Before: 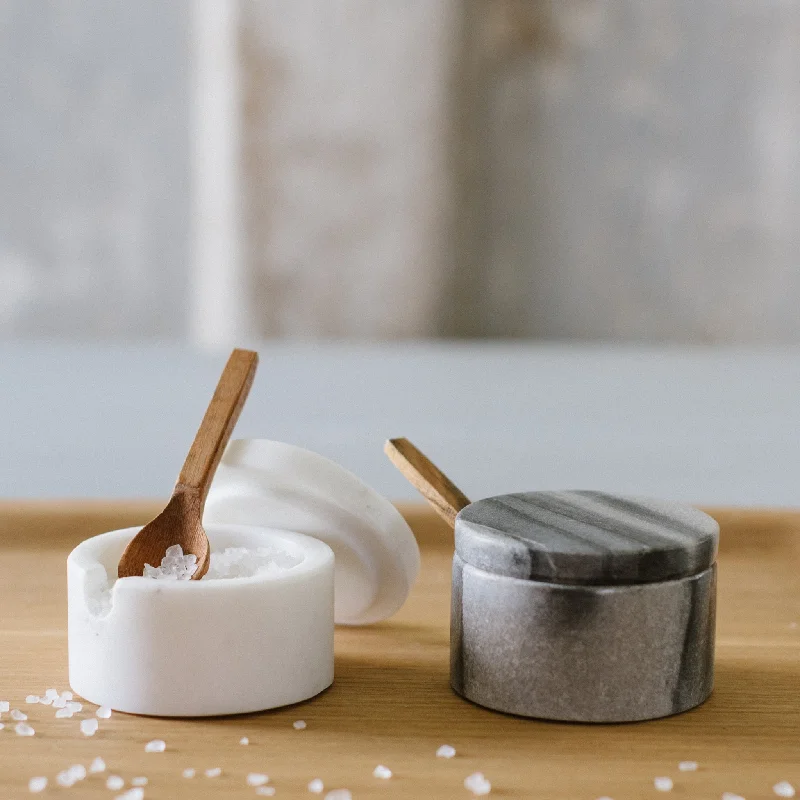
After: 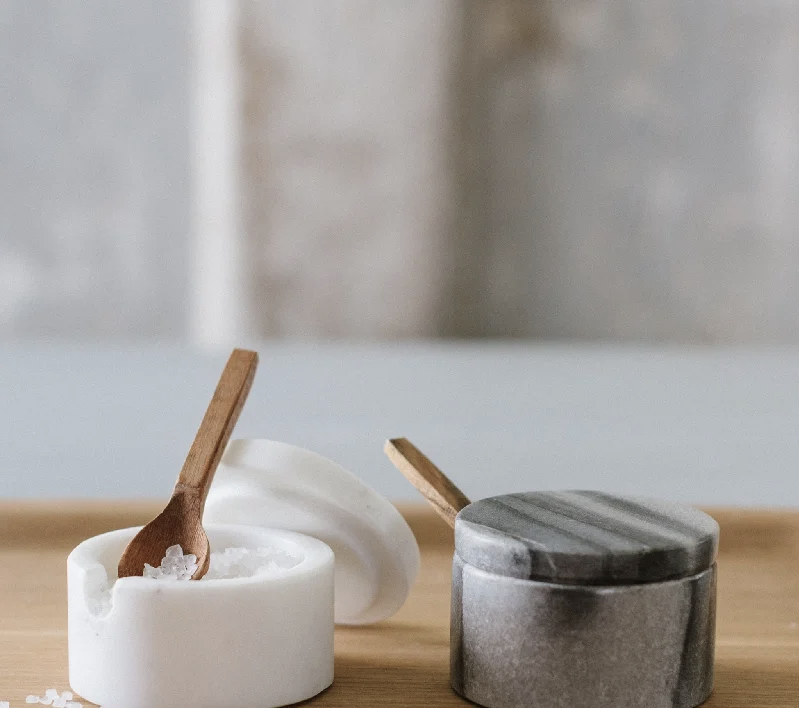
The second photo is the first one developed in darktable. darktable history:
color balance: input saturation 80.07%
crop and rotate: top 0%, bottom 11.49%
